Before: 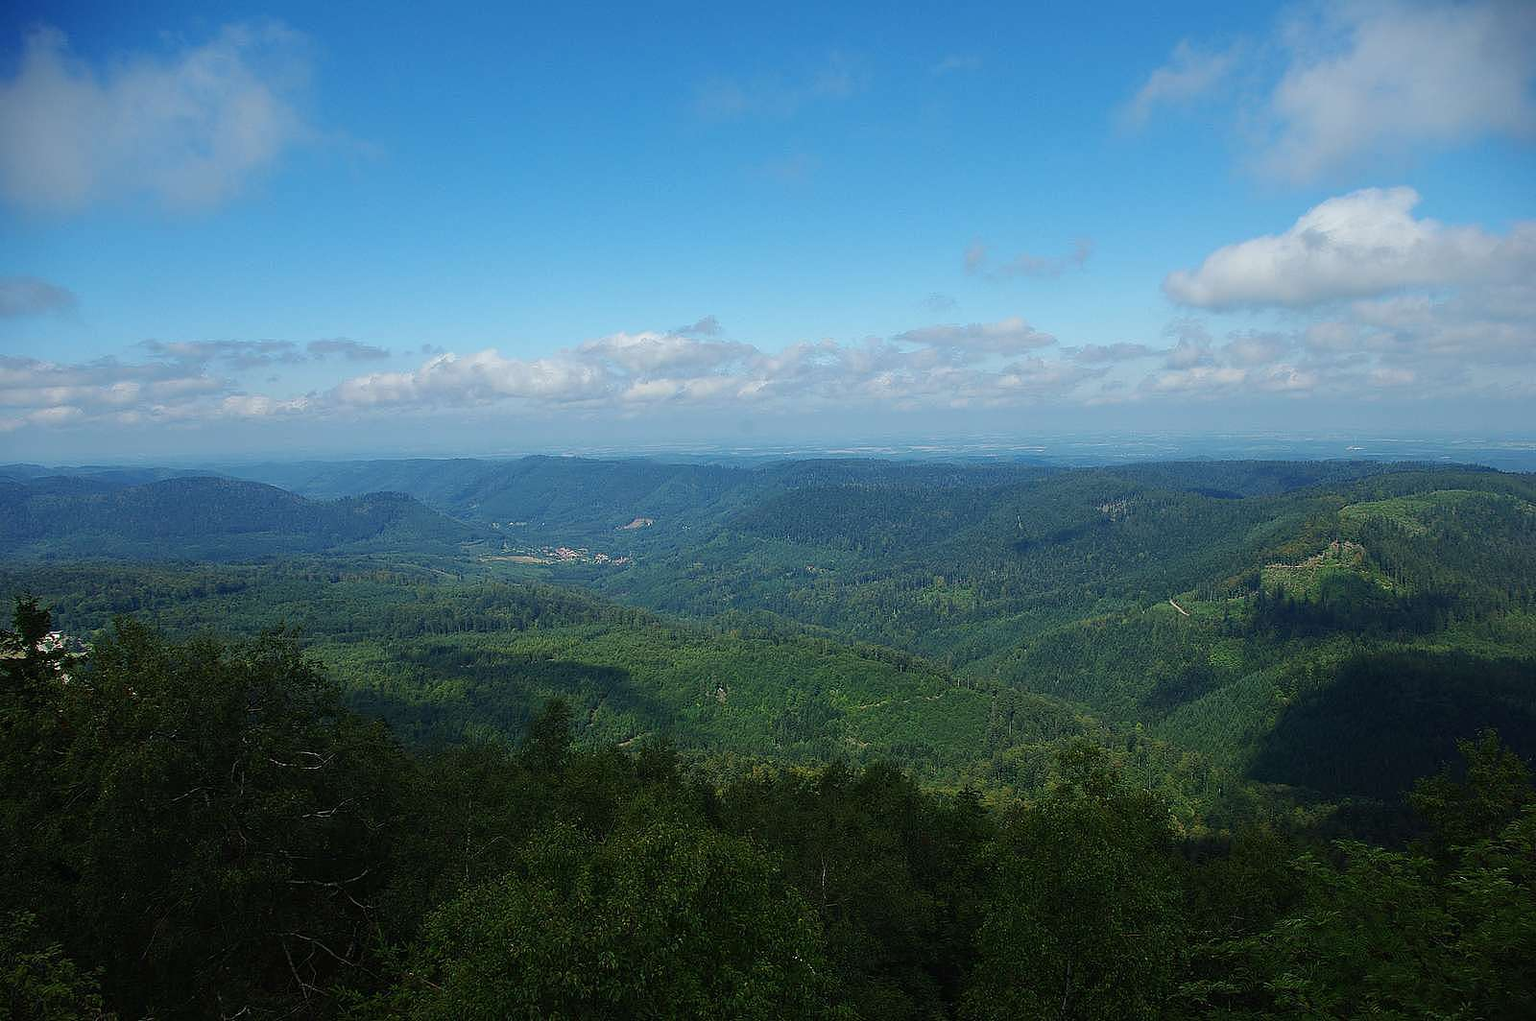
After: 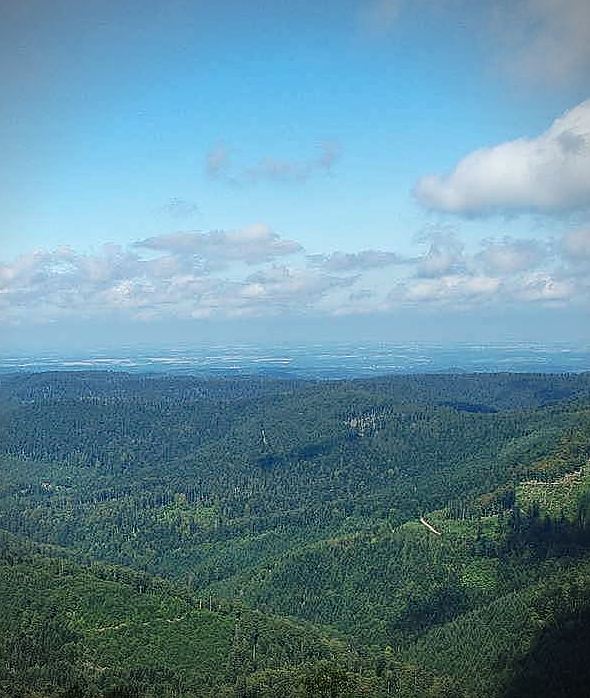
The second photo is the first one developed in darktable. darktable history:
crop and rotate: left 49.936%, top 10.094%, right 13.136%, bottom 24.256%
sharpen: on, module defaults
tone curve: curves: ch0 [(0, 0) (0.003, 0.049) (0.011, 0.051) (0.025, 0.055) (0.044, 0.065) (0.069, 0.081) (0.1, 0.11) (0.136, 0.15) (0.177, 0.195) (0.224, 0.242) (0.277, 0.308) (0.335, 0.375) (0.399, 0.436) (0.468, 0.5) (0.543, 0.574) (0.623, 0.665) (0.709, 0.761) (0.801, 0.851) (0.898, 0.933) (1, 1)], preserve colors none
tone equalizer: on, module defaults
vignetting: fall-off start 79.88%
local contrast: on, module defaults
